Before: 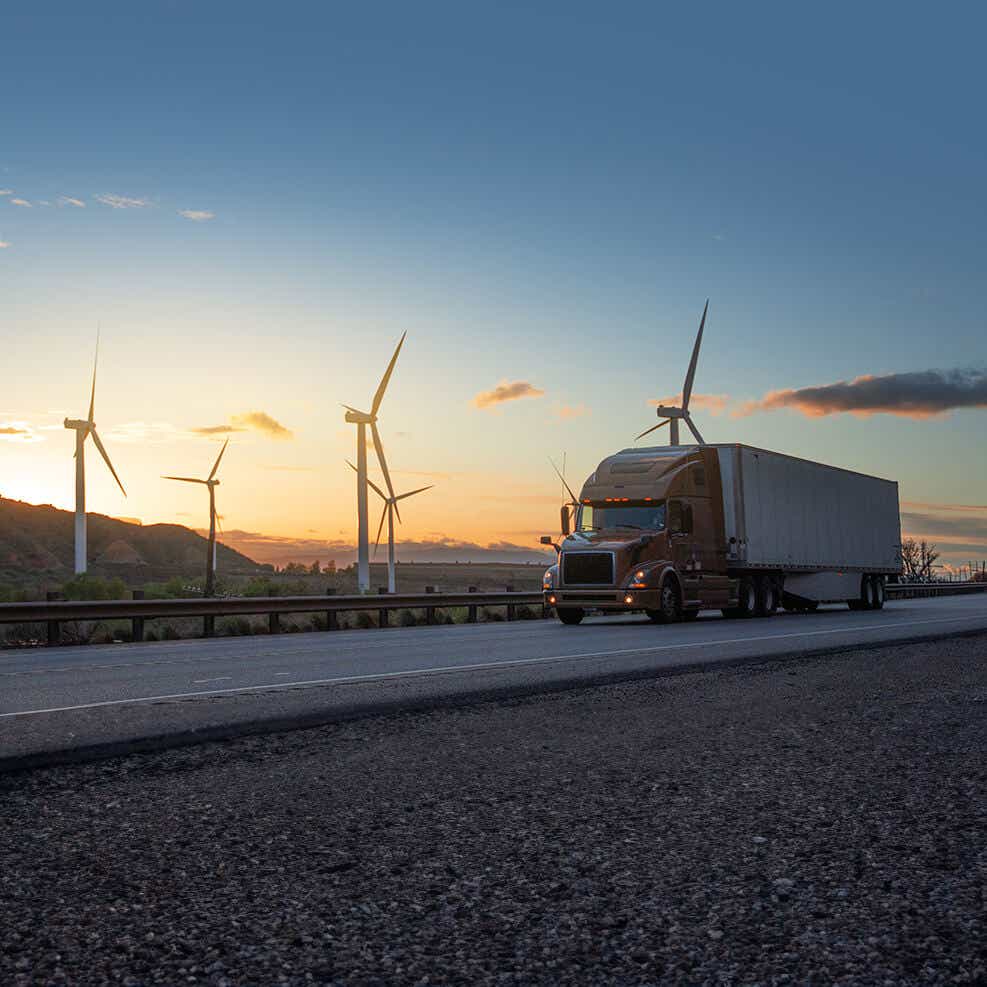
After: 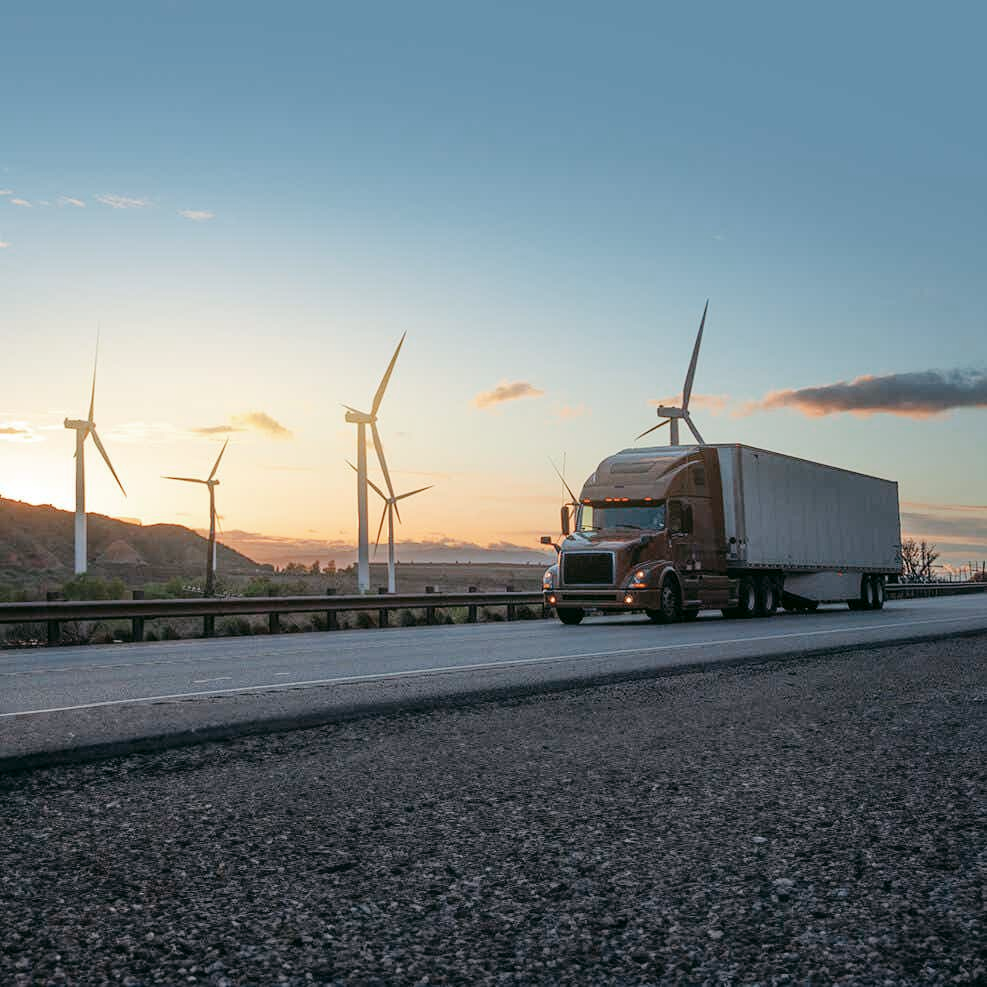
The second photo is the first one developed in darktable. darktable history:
tone curve: curves: ch0 [(0, 0) (0.003, 0.004) (0.011, 0.015) (0.025, 0.033) (0.044, 0.058) (0.069, 0.091) (0.1, 0.131) (0.136, 0.179) (0.177, 0.233) (0.224, 0.295) (0.277, 0.364) (0.335, 0.434) (0.399, 0.51) (0.468, 0.583) (0.543, 0.654) (0.623, 0.724) (0.709, 0.789) (0.801, 0.852) (0.898, 0.924) (1, 1)], preserve colors none
color look up table: target L [62.47, 44.07, 31.95, 199.92, 100, 80.67, 69.43, 59.56, 56.54, 48.42, 42.94, 43.16, 34.72, 26.18, 71.03, 58.9, 51.25, 47.94, 36.39, 25.61, 63.64, 48.63, 43.76, 27.01, 0 ×25], target a [-19.19, -28.1, -8.1, 0.011, -0.001, 0.092, -0.303, 15.95, 15.78, 30.57, -0.143, 41.37, 40.59, 10.76, -0.612, -0.856, 4.607, 40.19, 1.57, 16.46, -25.21, -23.25, -6.334, -0.522, 0 ×25], target b [44.06, 24.25, 15.32, -0.137, 0.007, 0.98, 64.2, 53.93, 13.12, 42.72, 0.037, 15.04, 21.51, 10.02, -0.706, 0.069, -19.82, -11.96, -33.72, -11.75, -2.477, -20.7, -18.16, -0.3, 0 ×25], num patches 24
